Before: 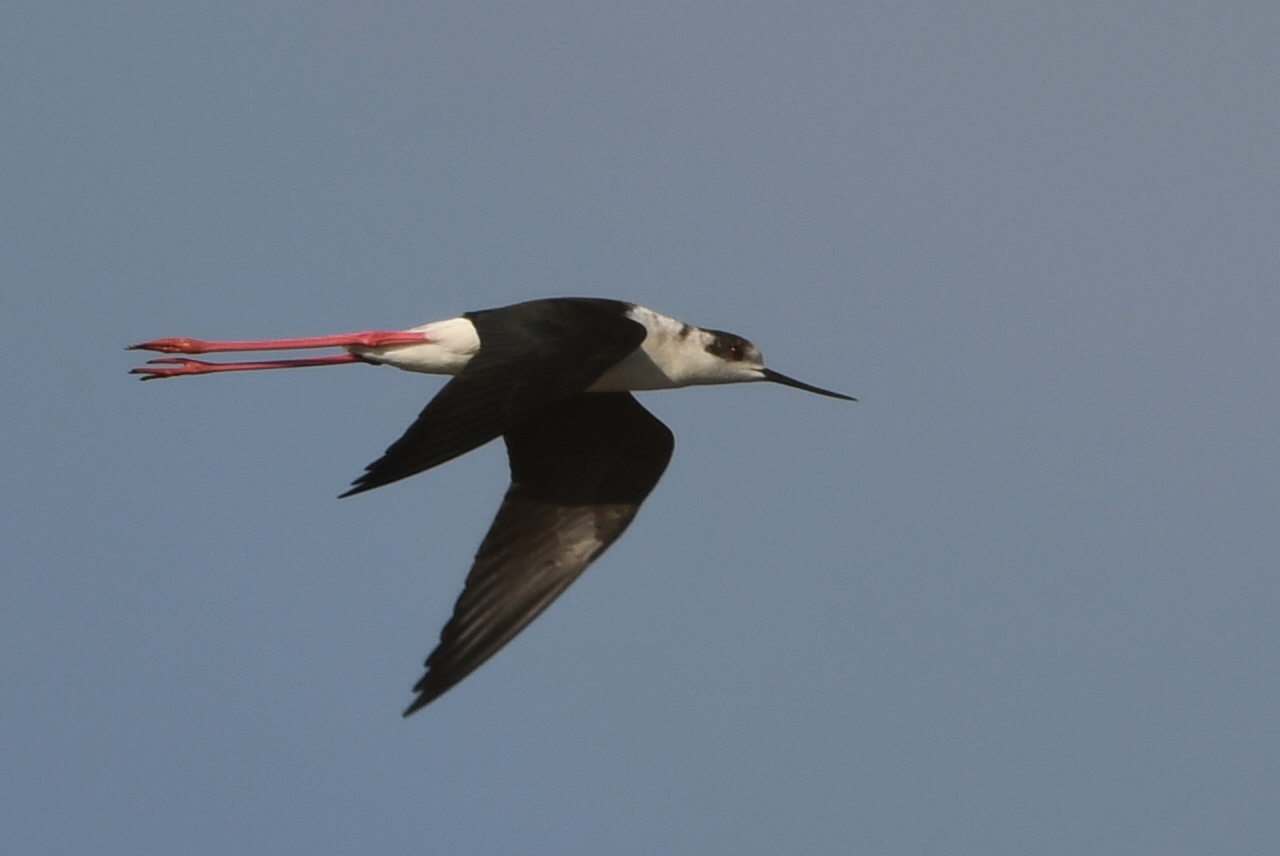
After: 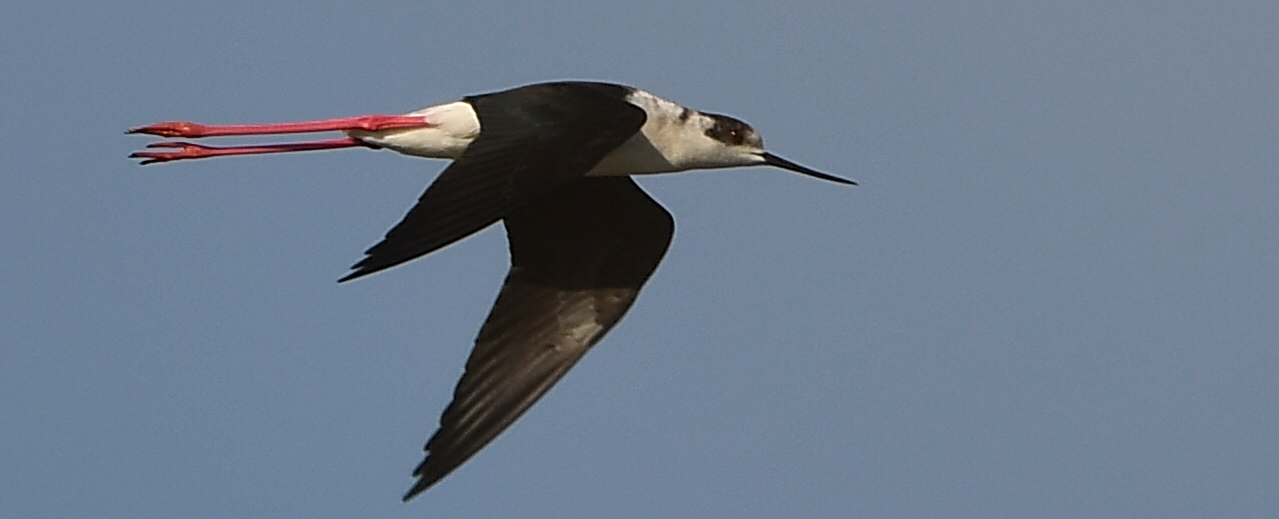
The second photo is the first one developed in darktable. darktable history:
sharpen: radius 2.849, amount 0.731
crop and rotate: top 25.256%, bottom 14.041%
contrast brightness saturation: saturation 0.182
